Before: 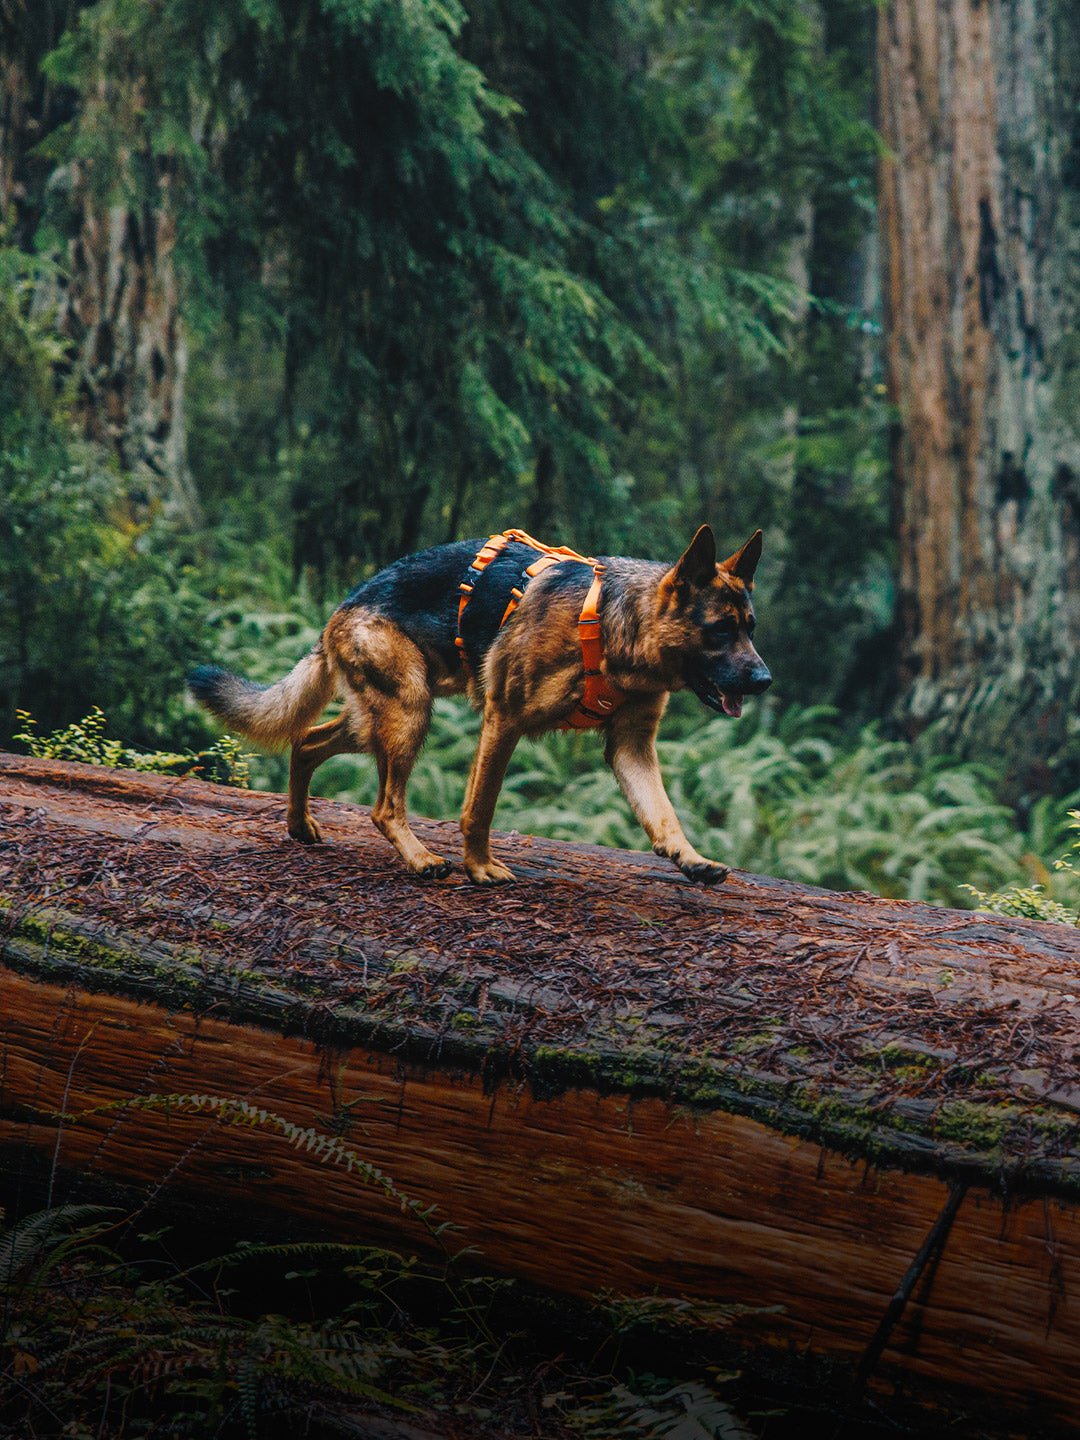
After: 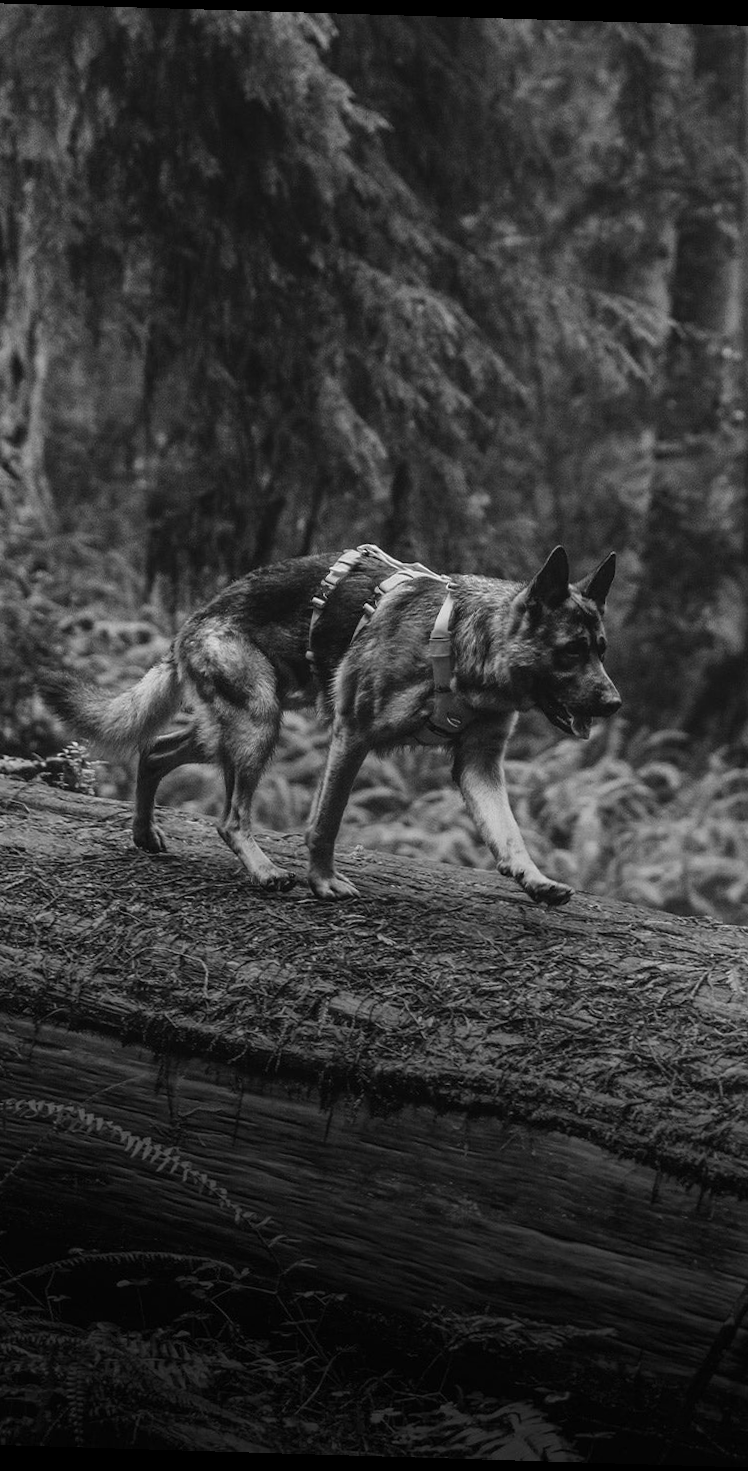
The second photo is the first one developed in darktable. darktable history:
rotate and perspective: rotation 1.72°, automatic cropping off
crop and rotate: left 15.446%, right 17.836%
color calibration: output gray [0.267, 0.423, 0.267, 0], illuminant same as pipeline (D50), adaptation none (bypass)
